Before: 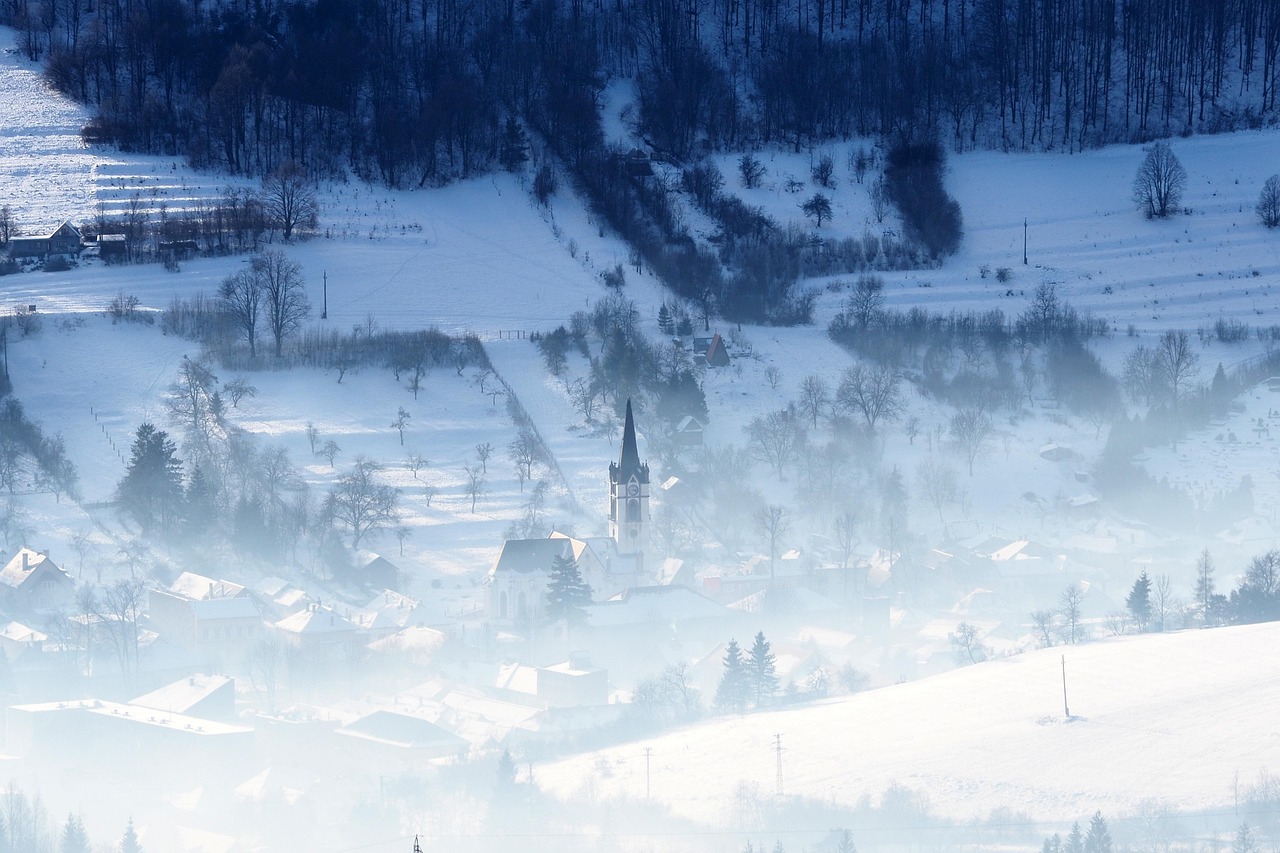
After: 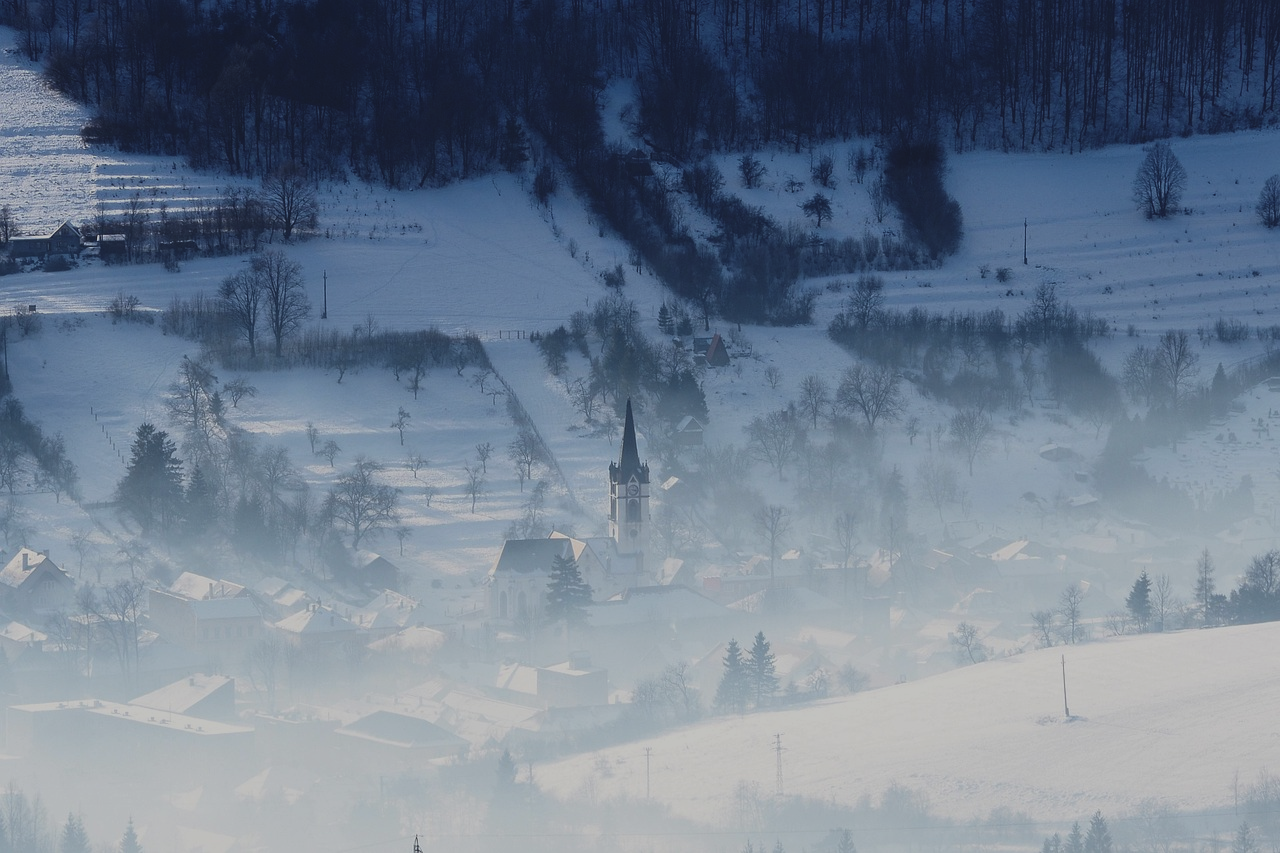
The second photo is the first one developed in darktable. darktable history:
color balance rgb: shadows lift › luminance -10%, highlights gain › luminance 10%, saturation formula JzAzBz (2021)
exposure: black level correction -0.016, exposure -1.018 EV, compensate highlight preservation false
